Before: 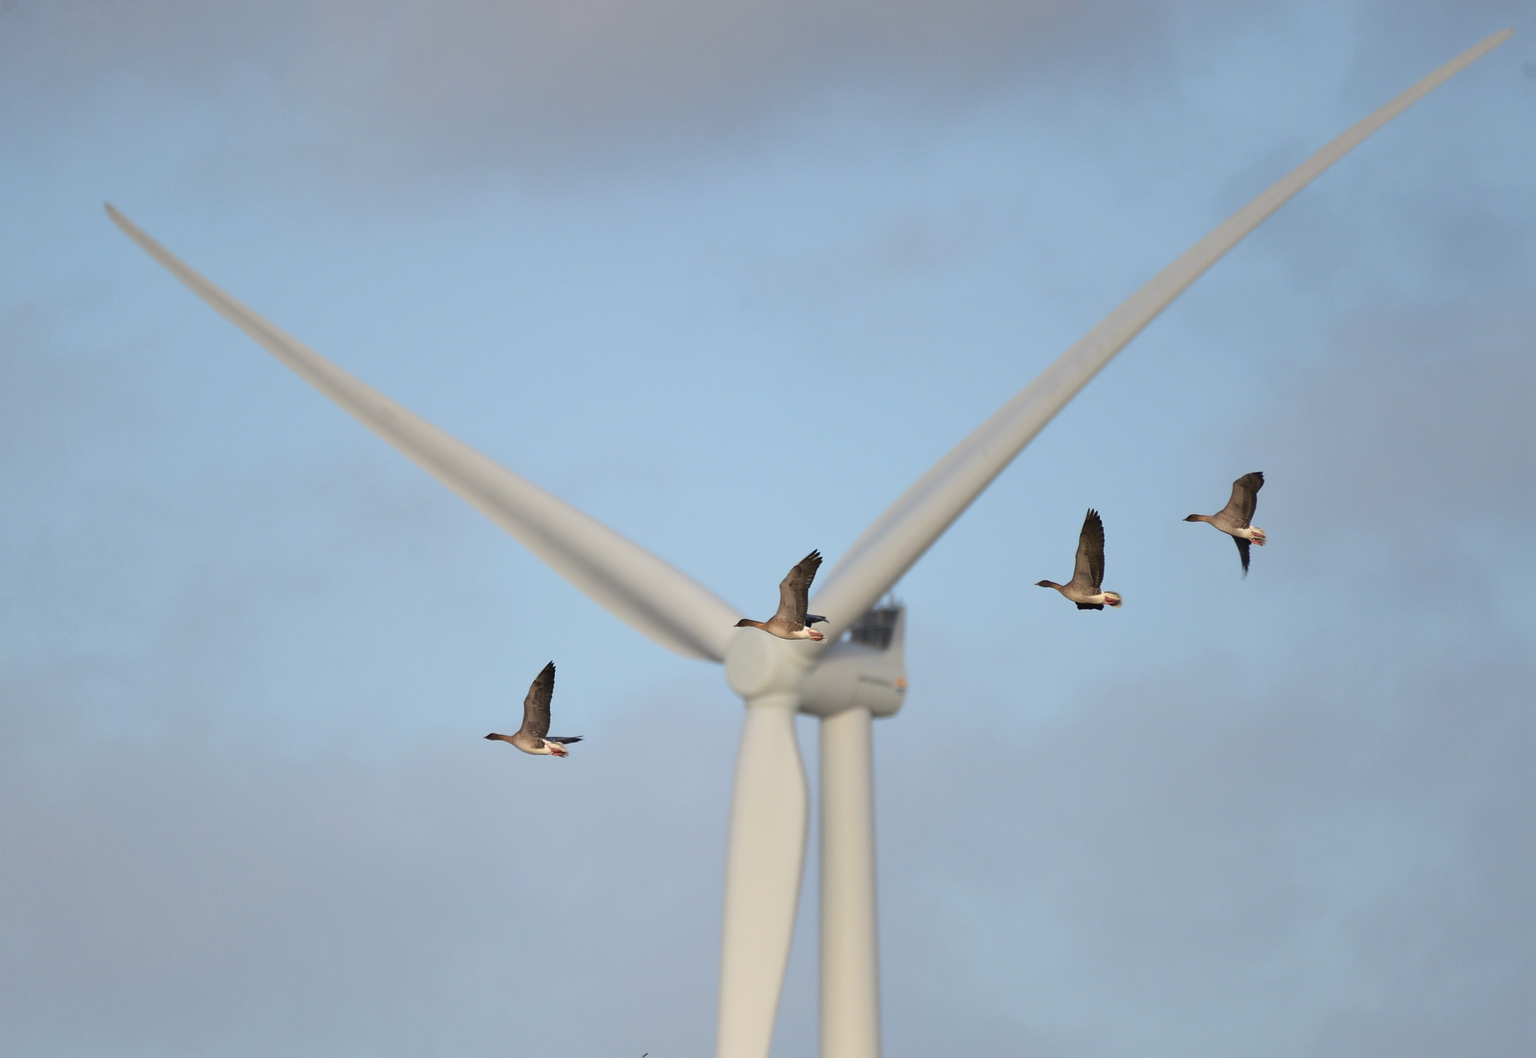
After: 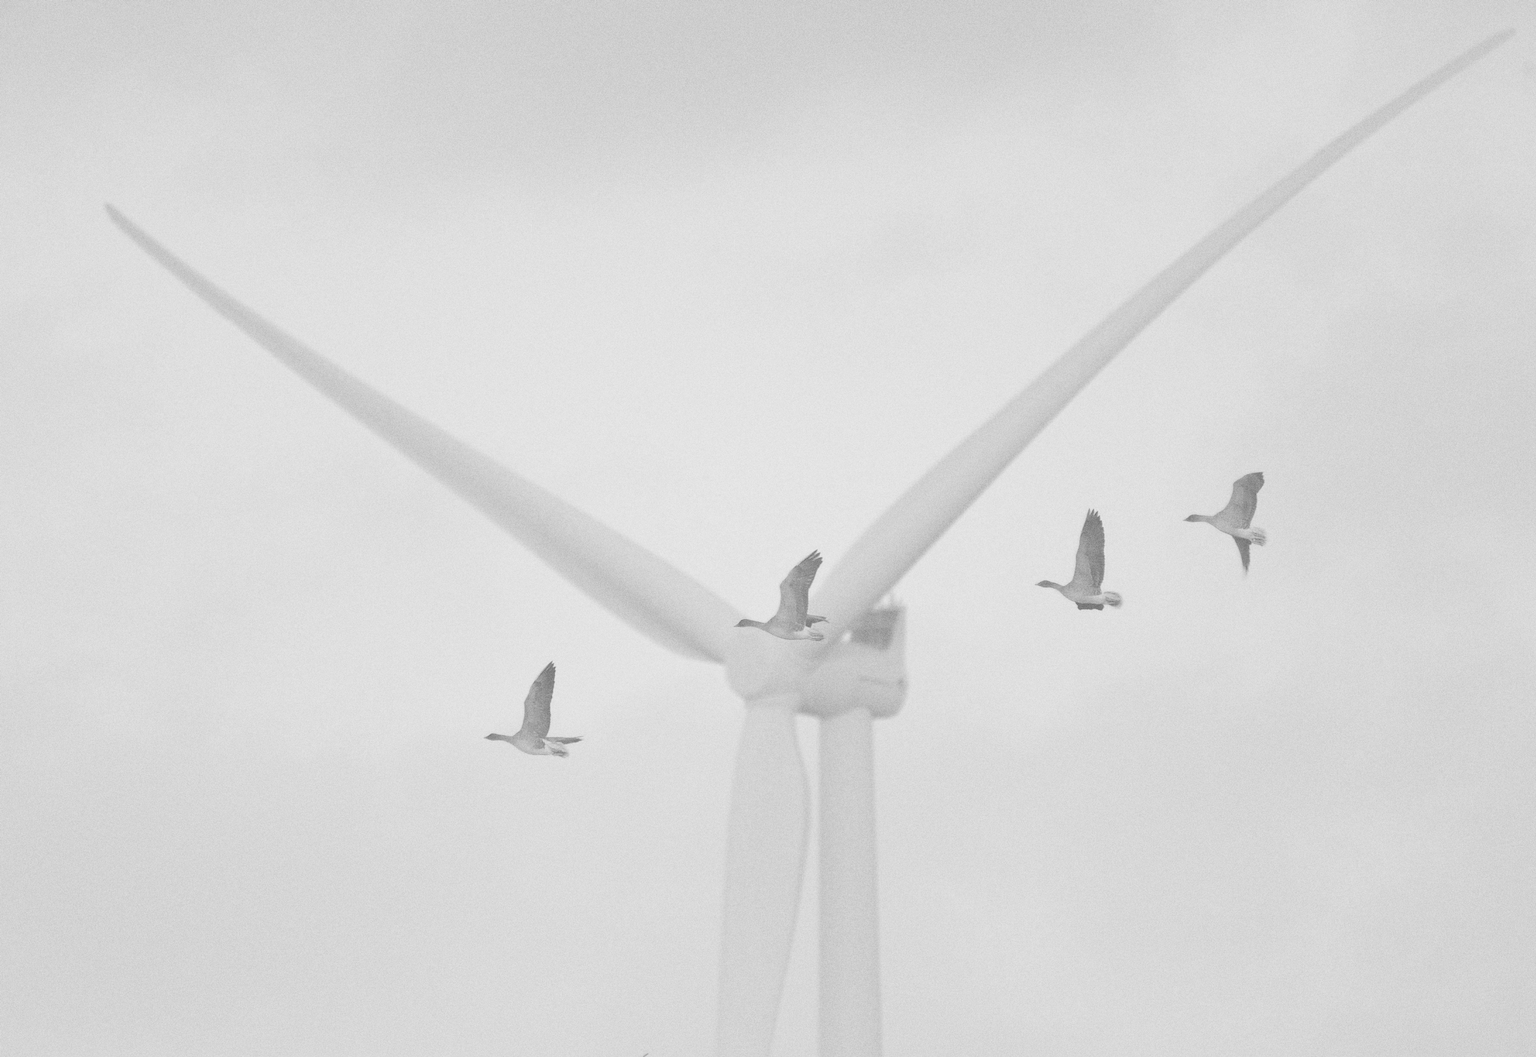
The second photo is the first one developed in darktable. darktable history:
contrast brightness saturation: contrast -0.32, brightness 0.75, saturation -0.78
grain: coarseness 0.09 ISO, strength 40%
color zones: curves: ch0 [(0.287, 0.048) (0.493, 0.484) (0.737, 0.816)]; ch1 [(0, 0) (0.143, 0) (0.286, 0) (0.429, 0) (0.571, 0) (0.714, 0) (0.857, 0)]
